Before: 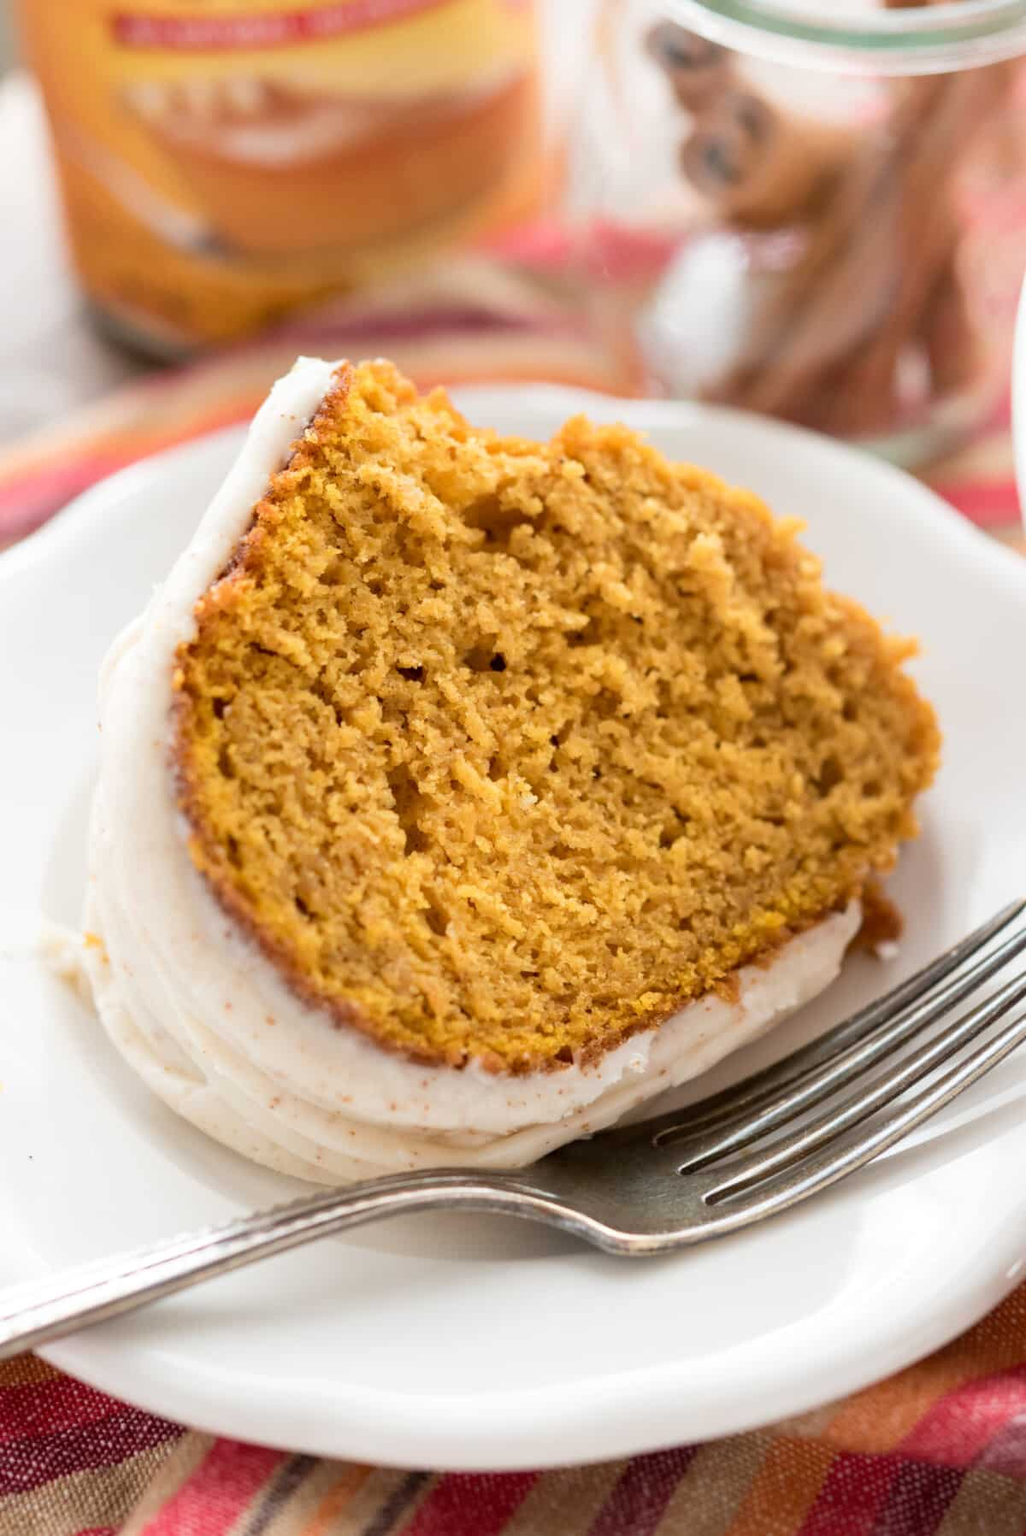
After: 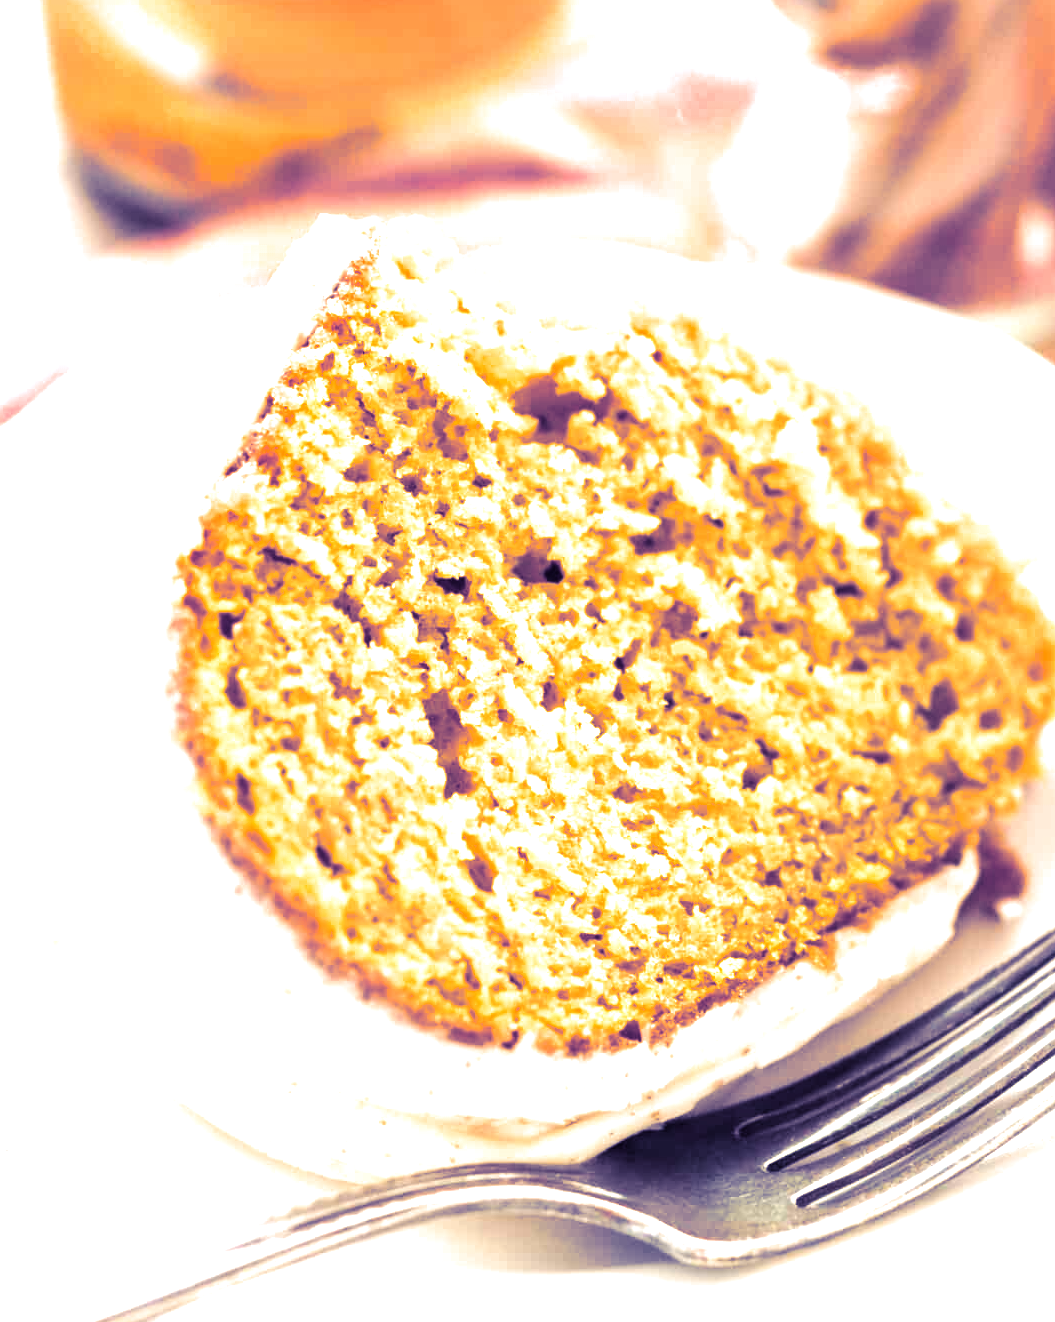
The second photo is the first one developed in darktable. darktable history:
exposure: black level correction 0, exposure 1.4 EV, compensate highlight preservation false
crop and rotate: left 2.425%, top 11.305%, right 9.6%, bottom 15.08%
split-toning: shadows › hue 242.67°, shadows › saturation 0.733, highlights › hue 45.33°, highlights › saturation 0.667, balance -53.304, compress 21.15%
